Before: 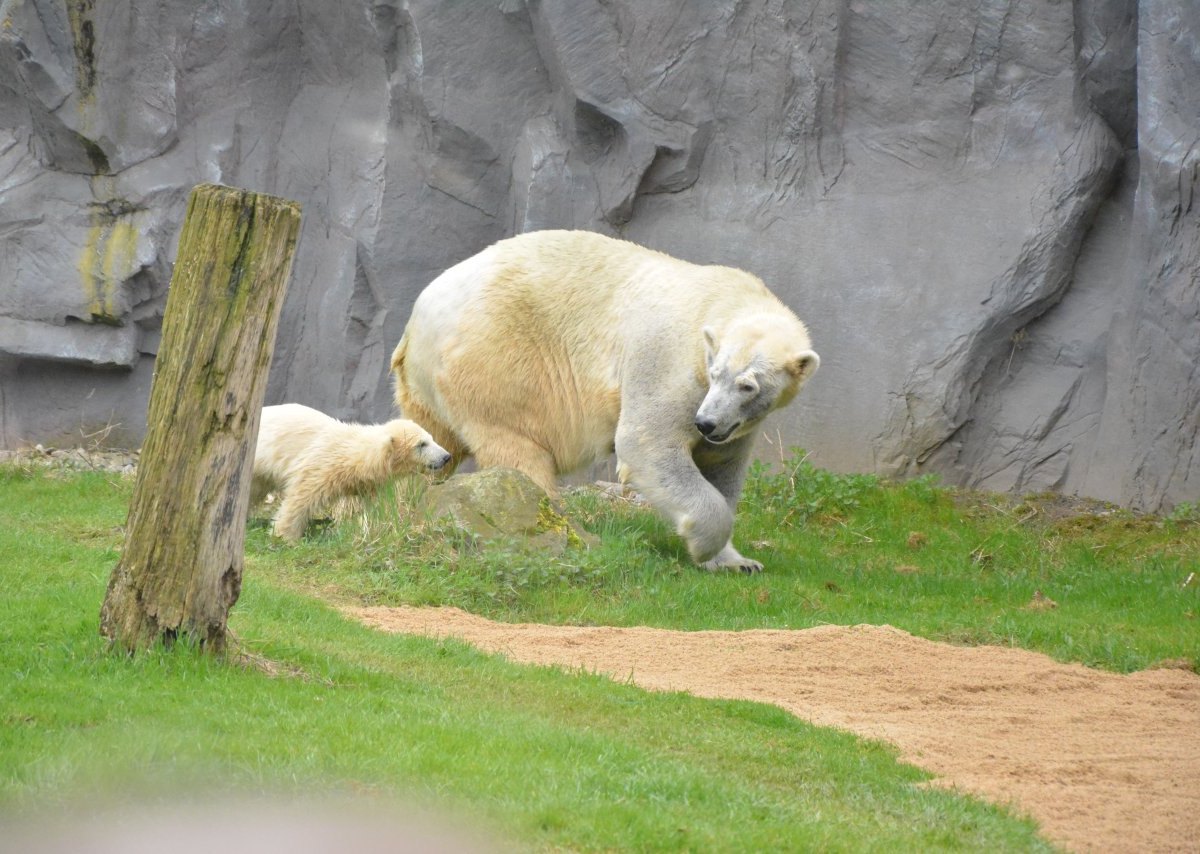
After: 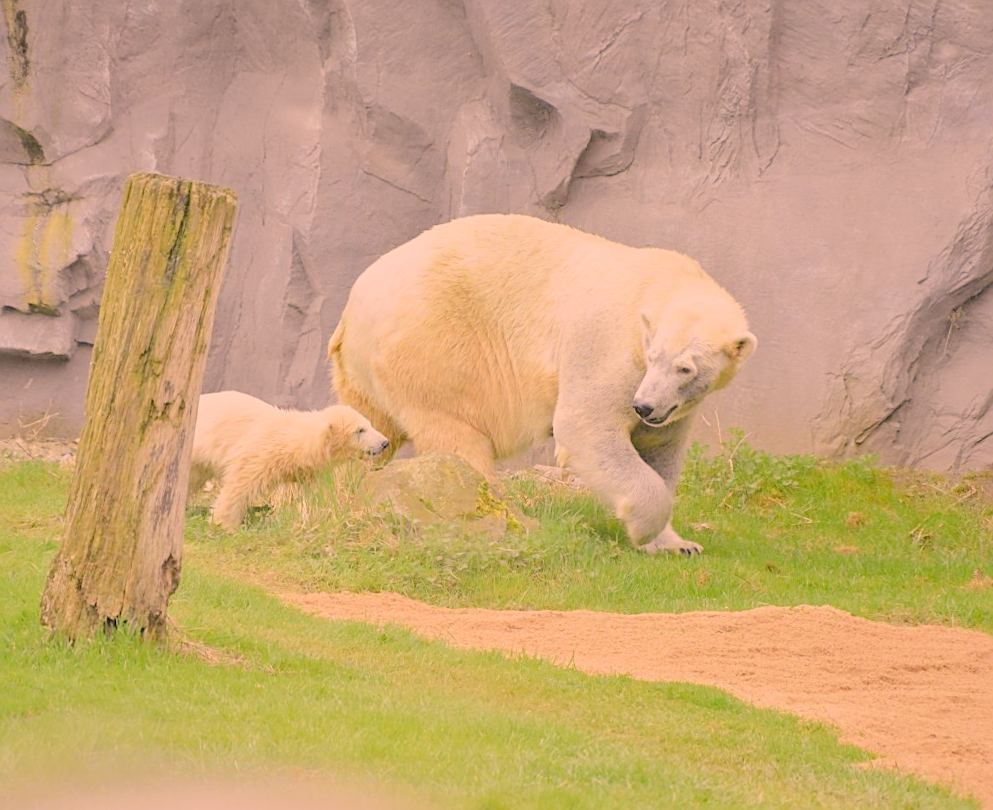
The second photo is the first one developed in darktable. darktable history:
exposure: black level correction 0.001, exposure 1.399 EV, compensate highlight preservation false
sharpen: on, module defaults
crop and rotate: angle 0.664°, left 4.454%, top 1.122%, right 11.399%, bottom 2.404%
filmic rgb: black relative exposure -7.05 EV, white relative exposure 6.02 EV, threshold 3.01 EV, target black luminance 0%, hardness 2.73, latitude 61.12%, contrast 0.688, highlights saturation mix 10.72%, shadows ↔ highlights balance -0.067%, iterations of high-quality reconstruction 10, enable highlight reconstruction true
color correction: highlights a* 21.16, highlights b* 19.66
